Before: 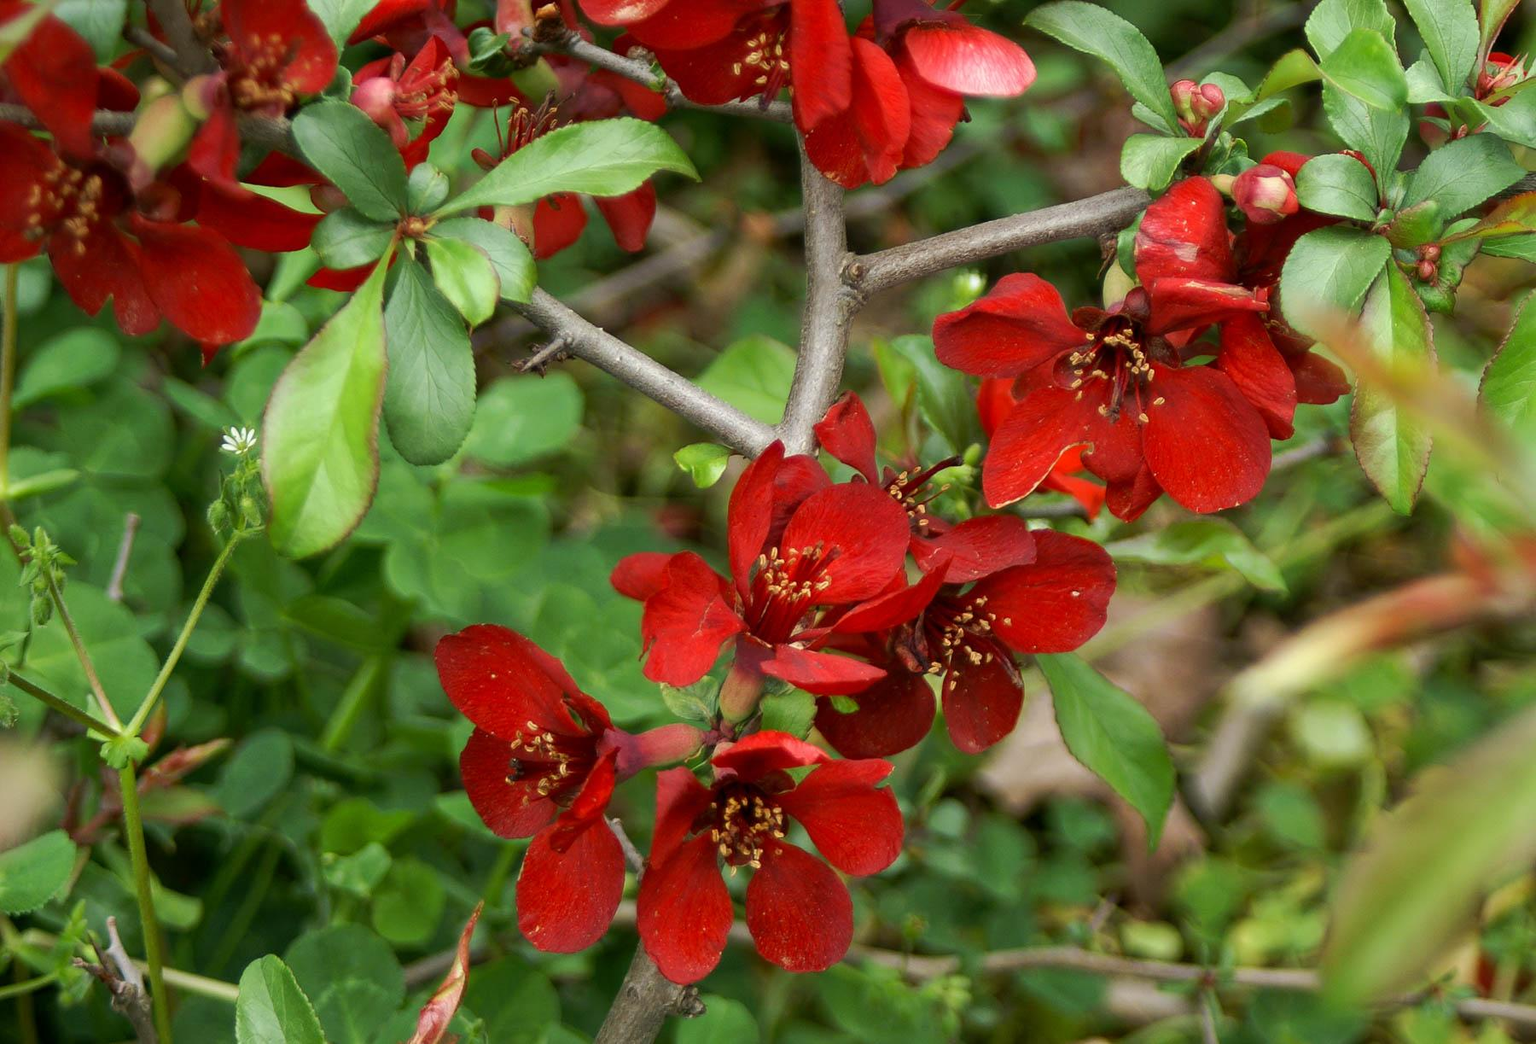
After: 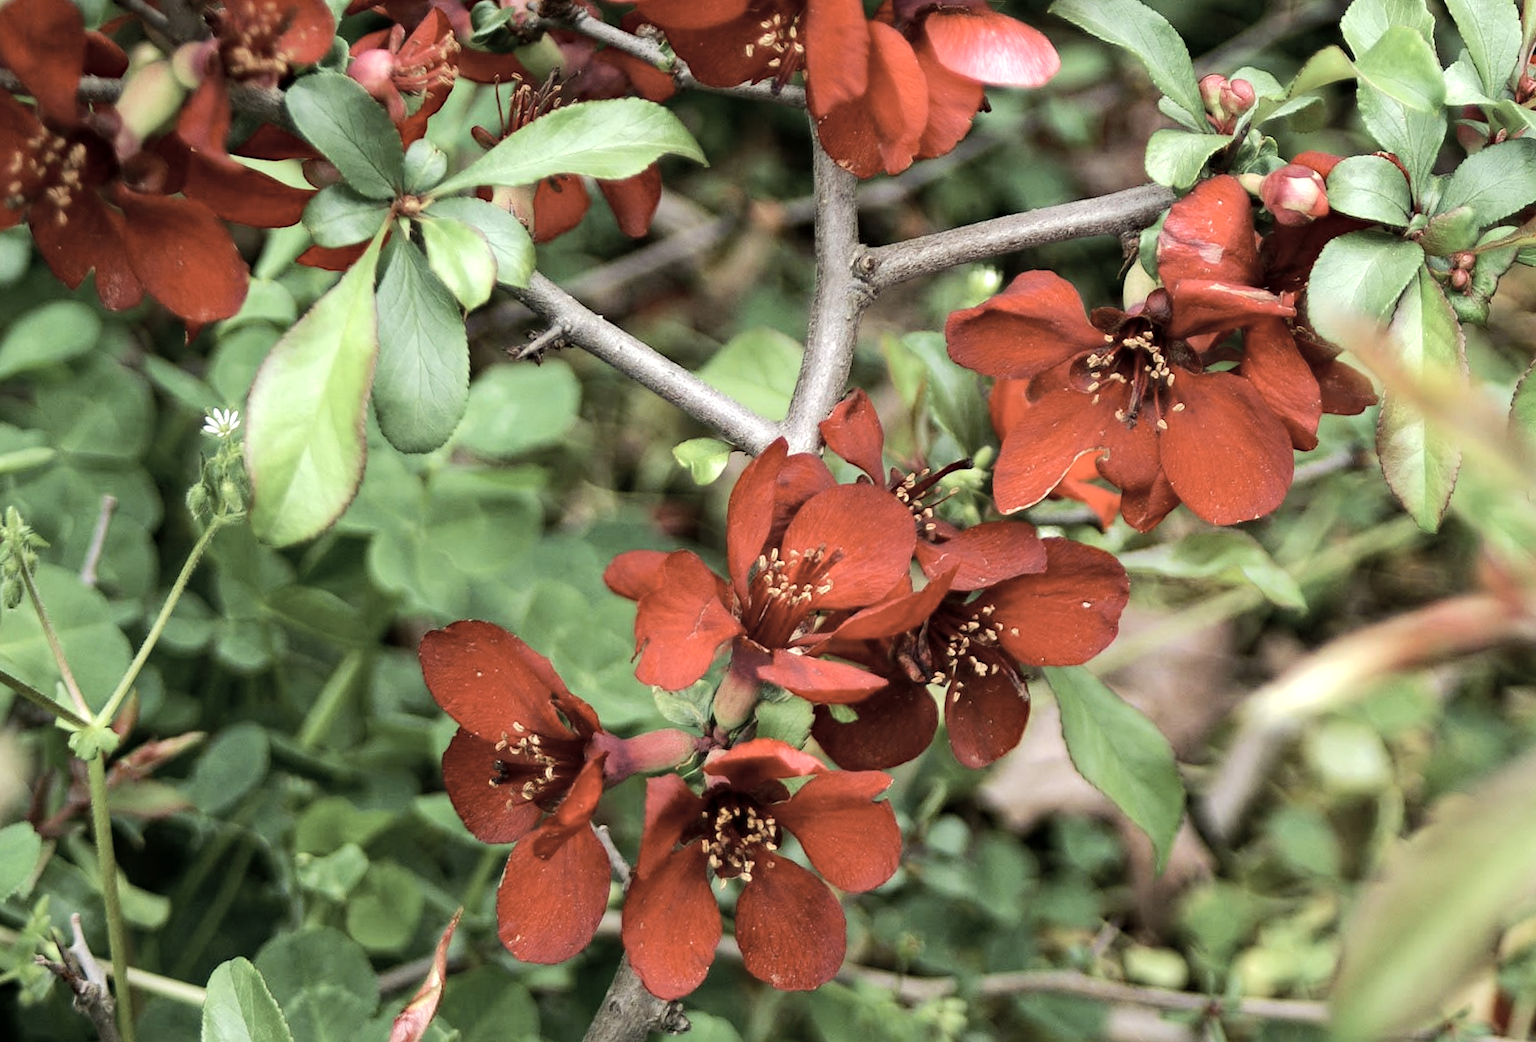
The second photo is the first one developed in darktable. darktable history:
crop and rotate: angle -1.54°
tone curve: curves: ch0 [(0, 0) (0.081, 0.044) (0.185, 0.145) (0.283, 0.273) (0.405, 0.449) (0.495, 0.554) (0.686, 0.743) (0.826, 0.853) (0.978, 0.988)]; ch1 [(0, 0) (0.147, 0.166) (0.321, 0.362) (0.371, 0.402) (0.423, 0.426) (0.479, 0.472) (0.505, 0.497) (0.521, 0.506) (0.551, 0.546) (0.586, 0.571) (0.625, 0.638) (0.68, 0.715) (1, 1)]; ch2 [(0, 0) (0.346, 0.378) (0.404, 0.427) (0.502, 0.498) (0.531, 0.517) (0.547, 0.526) (0.582, 0.571) (0.629, 0.626) (0.717, 0.678) (1, 1)]
exposure: black level correction 0.001, exposure 0.498 EV, compensate highlight preservation false
color correction: highlights b* -0.009
color zones: curves: ch1 [(0, 0.292) (0.001, 0.292) (0.2, 0.264) (0.4, 0.248) (0.6, 0.248) (0.8, 0.264) (0.999, 0.292) (1, 0.292)]
haze removal: compatibility mode true, adaptive false
